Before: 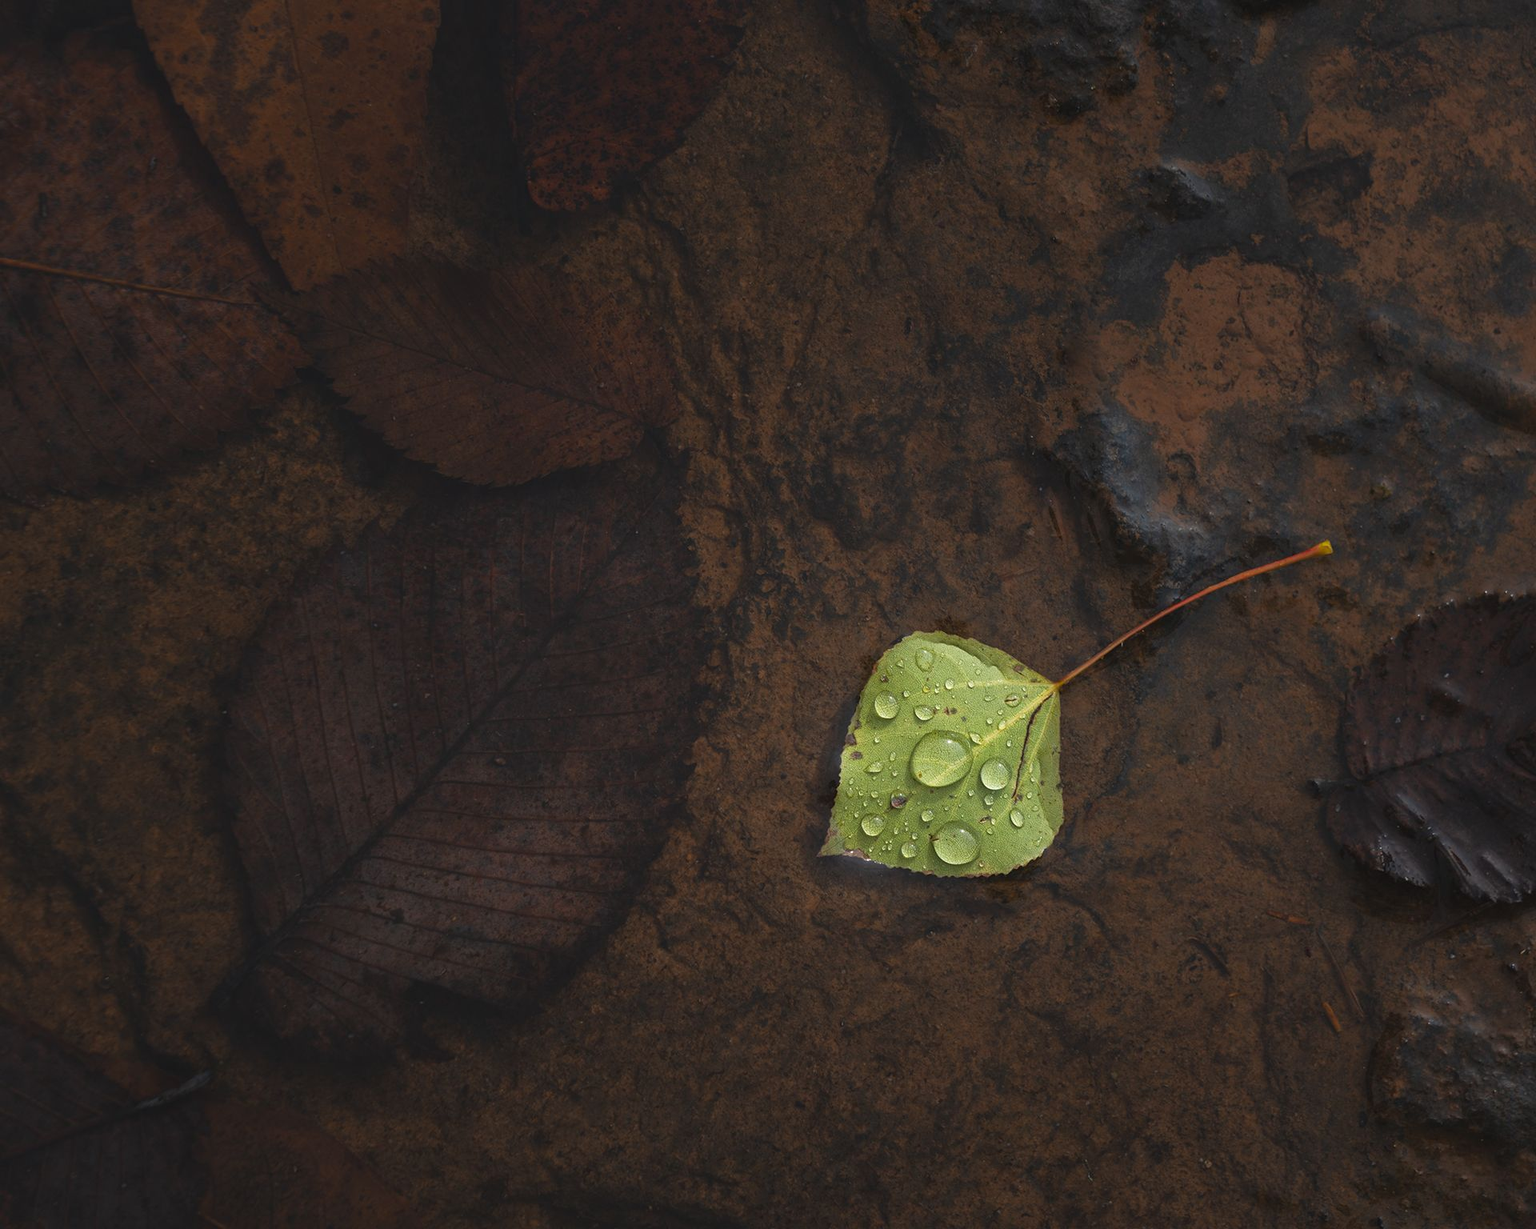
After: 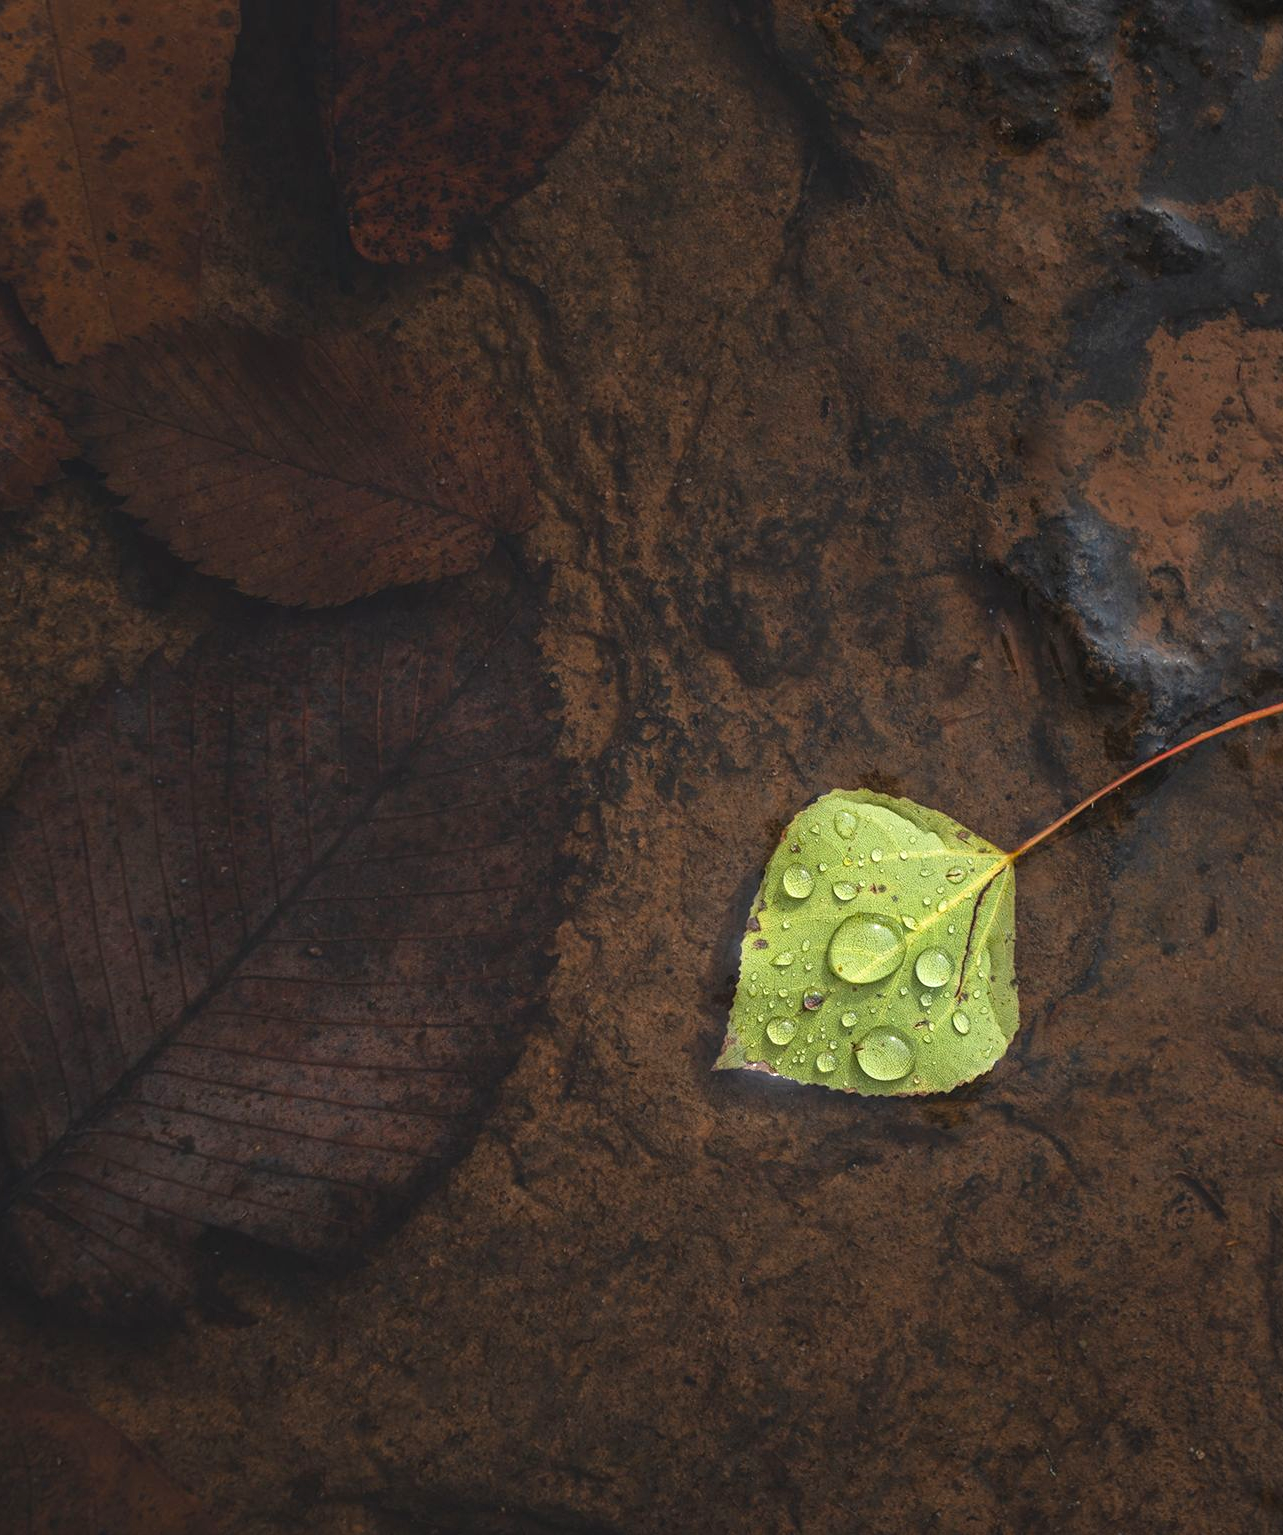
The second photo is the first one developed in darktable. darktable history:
crop and rotate: left 16.146%, right 17.012%
contrast brightness saturation: contrast 0.205, brightness 0.165, saturation 0.215
local contrast: on, module defaults
